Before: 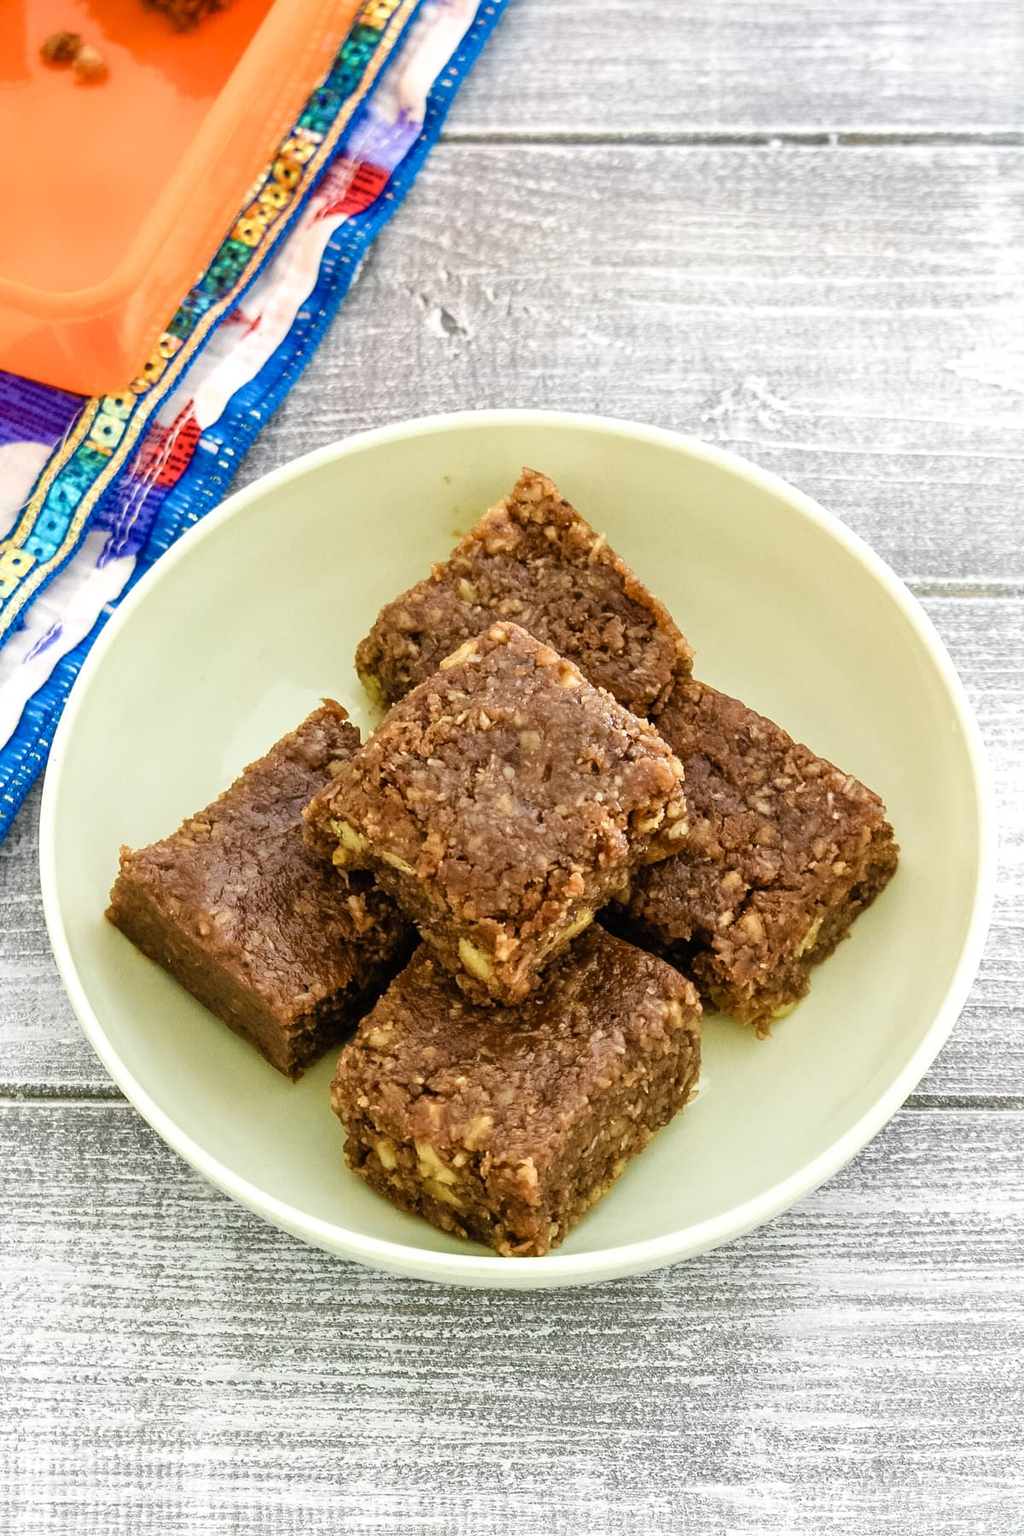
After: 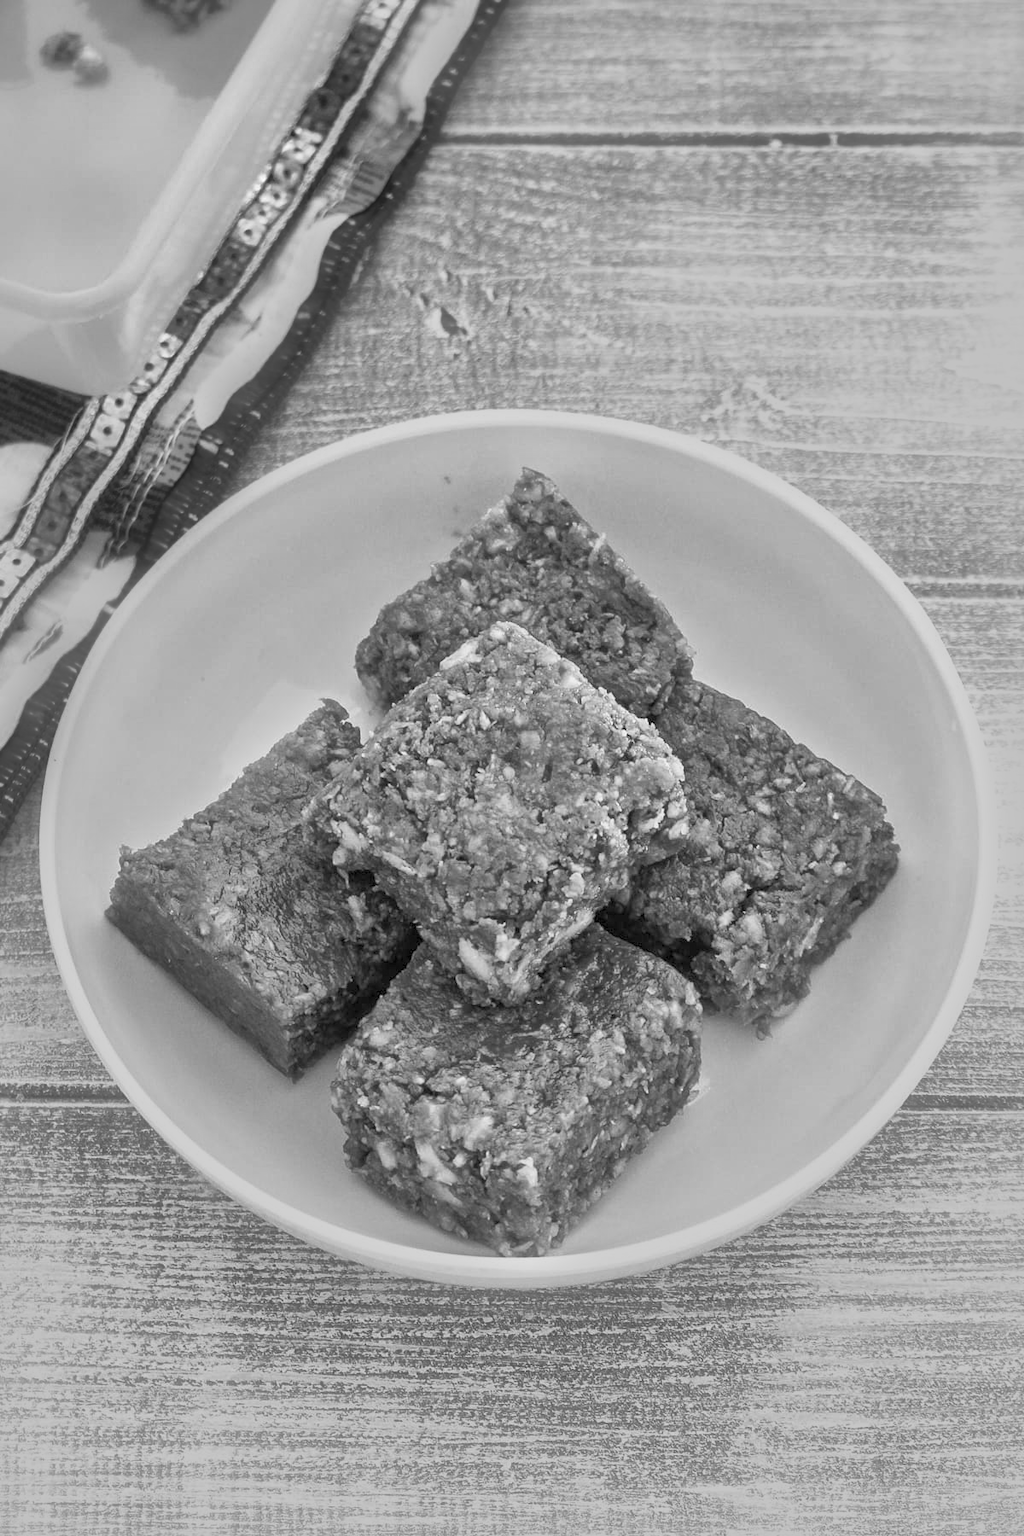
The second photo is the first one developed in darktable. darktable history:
bloom: size 9%, threshold 100%, strength 7%
color correction: saturation 1.11
color balance: output saturation 110%
shadows and highlights: on, module defaults
monochrome: a 79.32, b 81.83, size 1.1
rgb curve: curves: ch0 [(0, 0) (0.072, 0.166) (0.217, 0.293) (0.414, 0.42) (1, 1)], compensate middle gray true, preserve colors basic power
local contrast: mode bilateral grid, contrast 20, coarseness 50, detail 148%, midtone range 0.2
contrast brightness saturation: contrast 0.07, brightness 0.18, saturation 0.4
